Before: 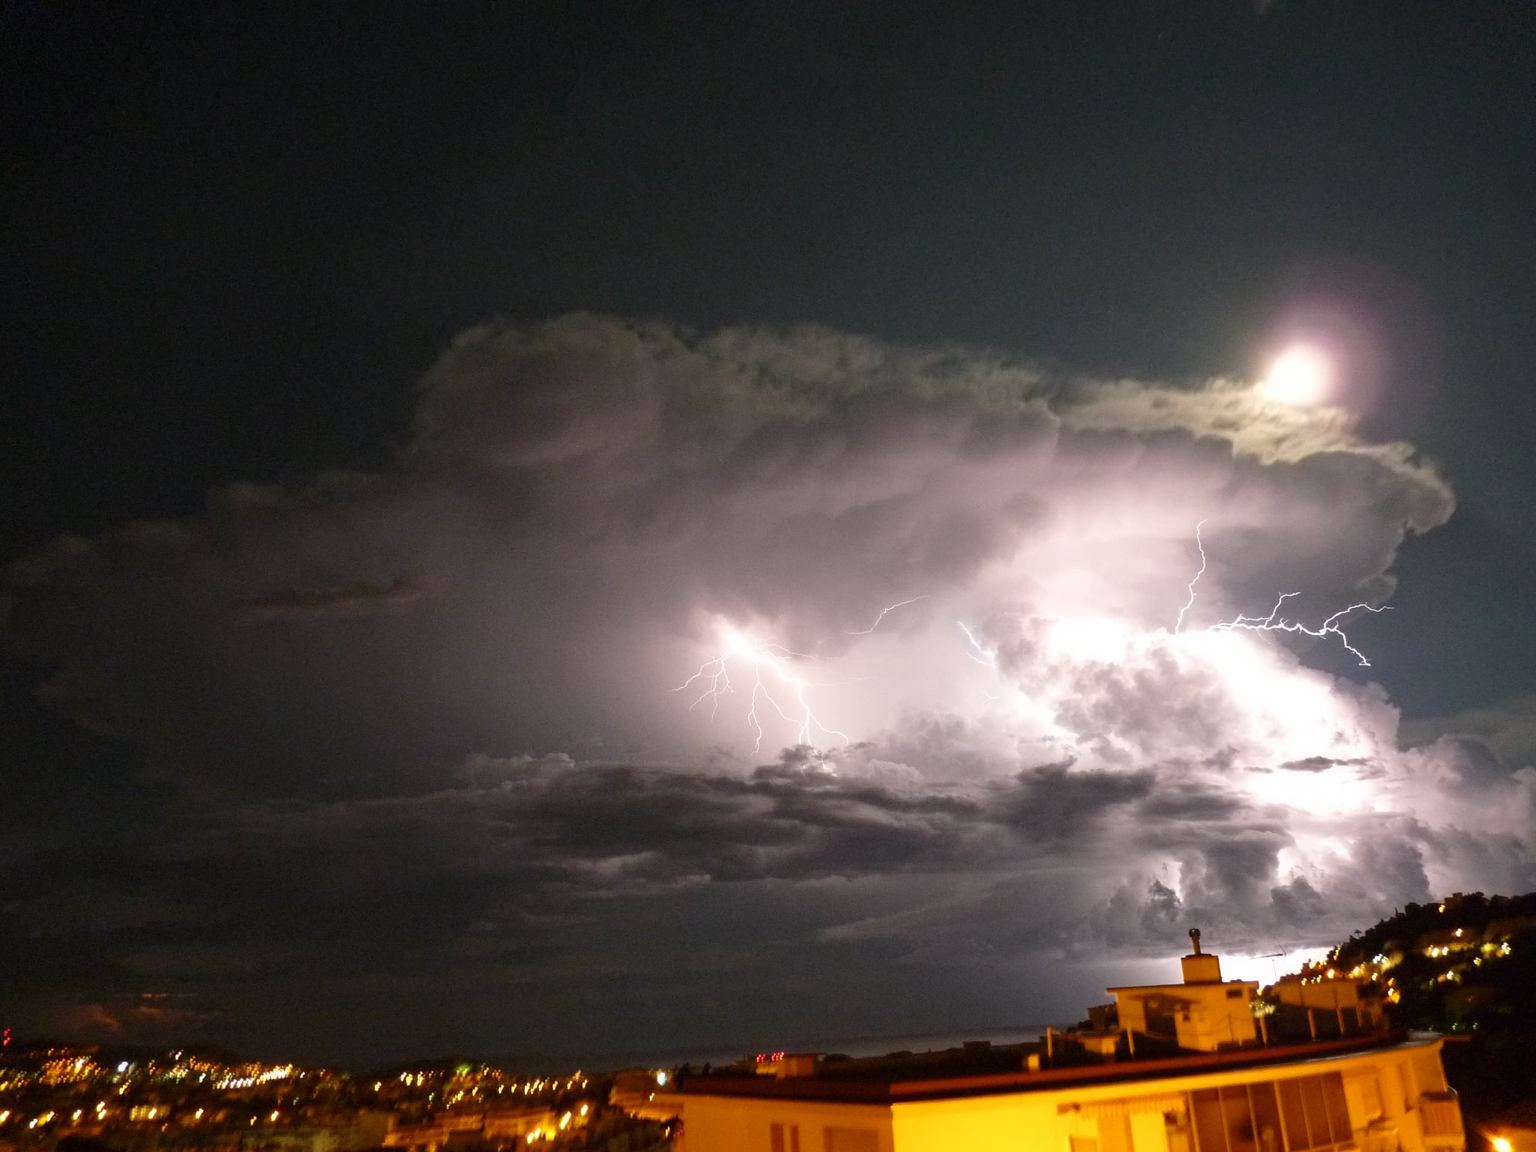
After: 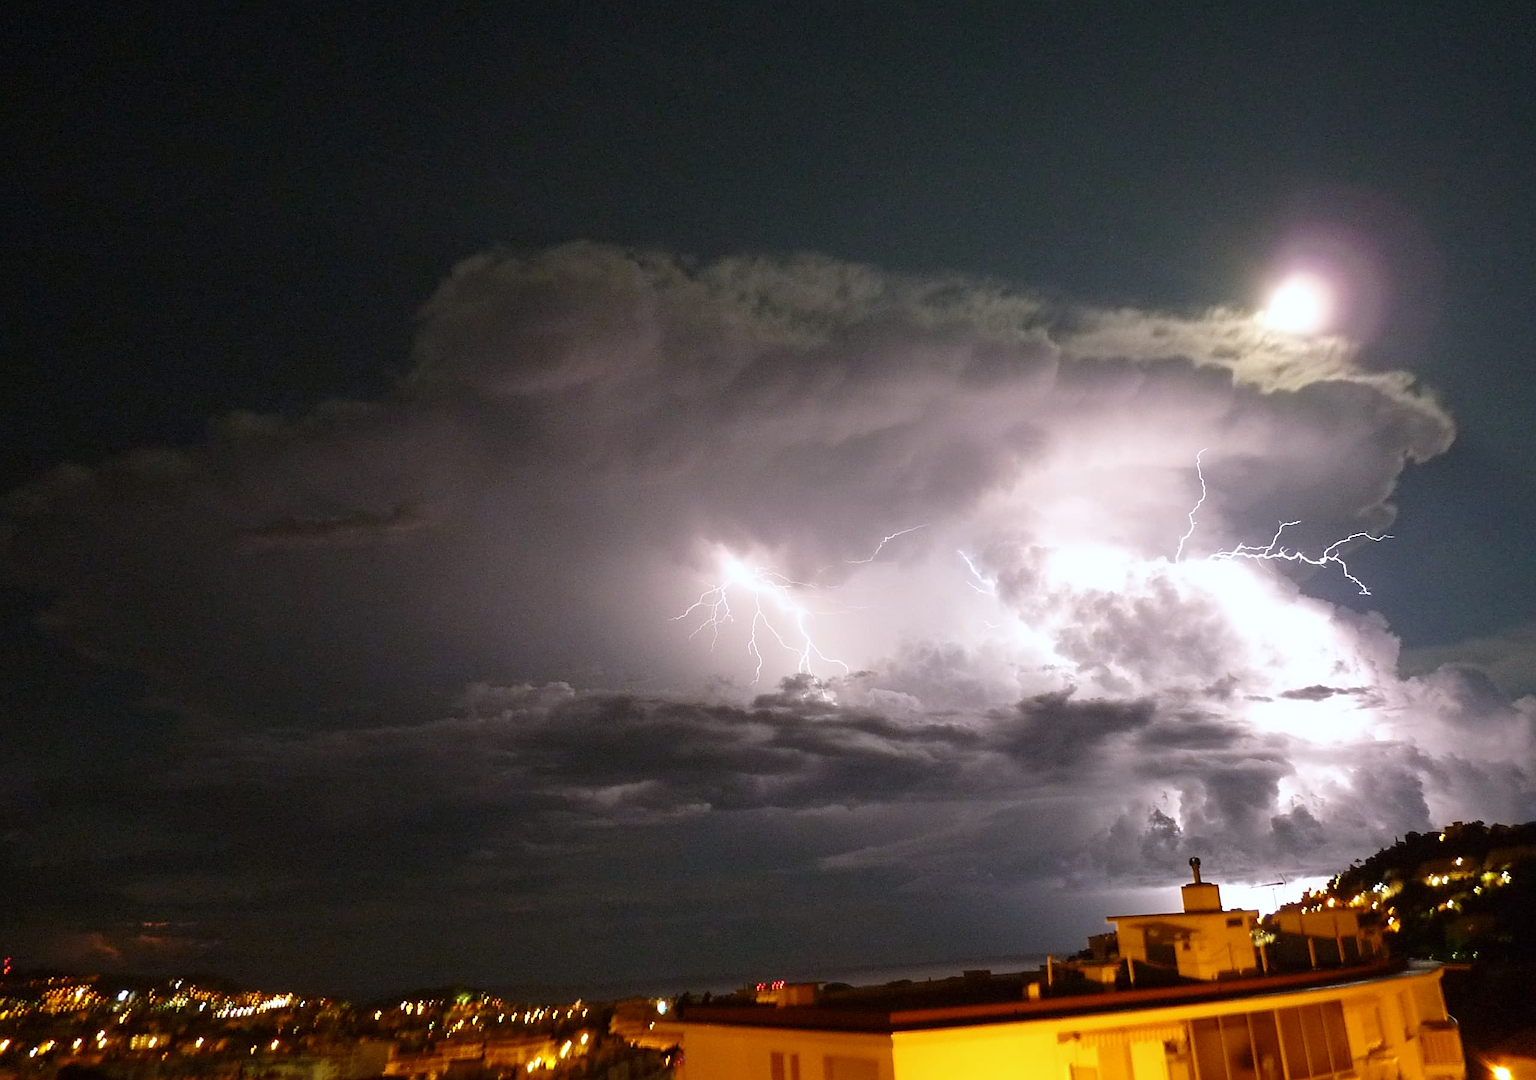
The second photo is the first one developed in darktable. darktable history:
white balance: red 0.976, blue 1.04
sharpen: on, module defaults
crop and rotate: top 6.25%
